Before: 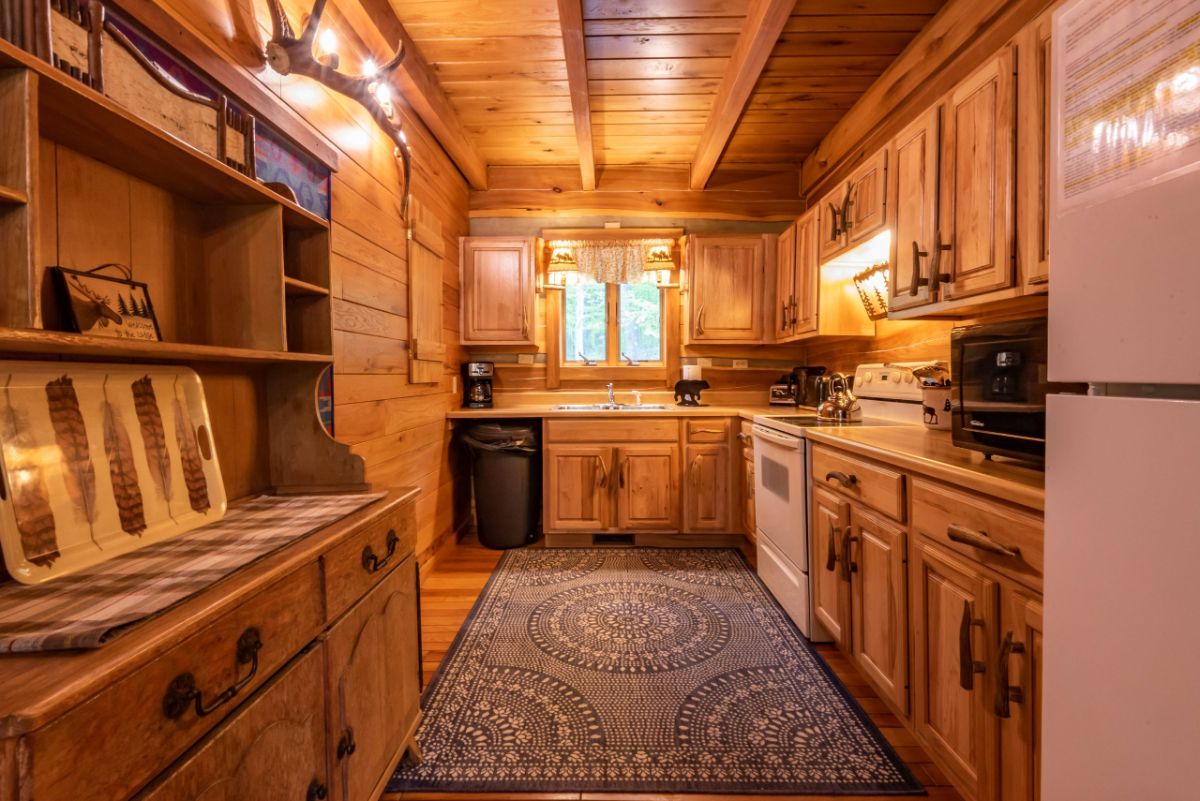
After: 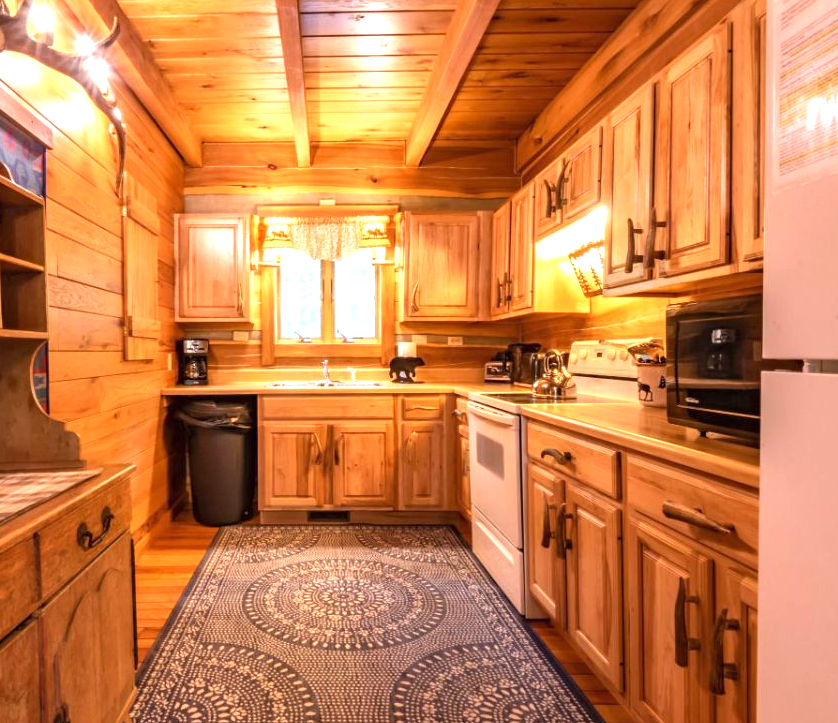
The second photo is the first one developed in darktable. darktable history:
crop and rotate: left 23.815%, top 2.99%, right 6.343%, bottom 6.704%
exposure: black level correction 0, exposure 0.9 EV, compensate exposure bias true, compensate highlight preservation false
